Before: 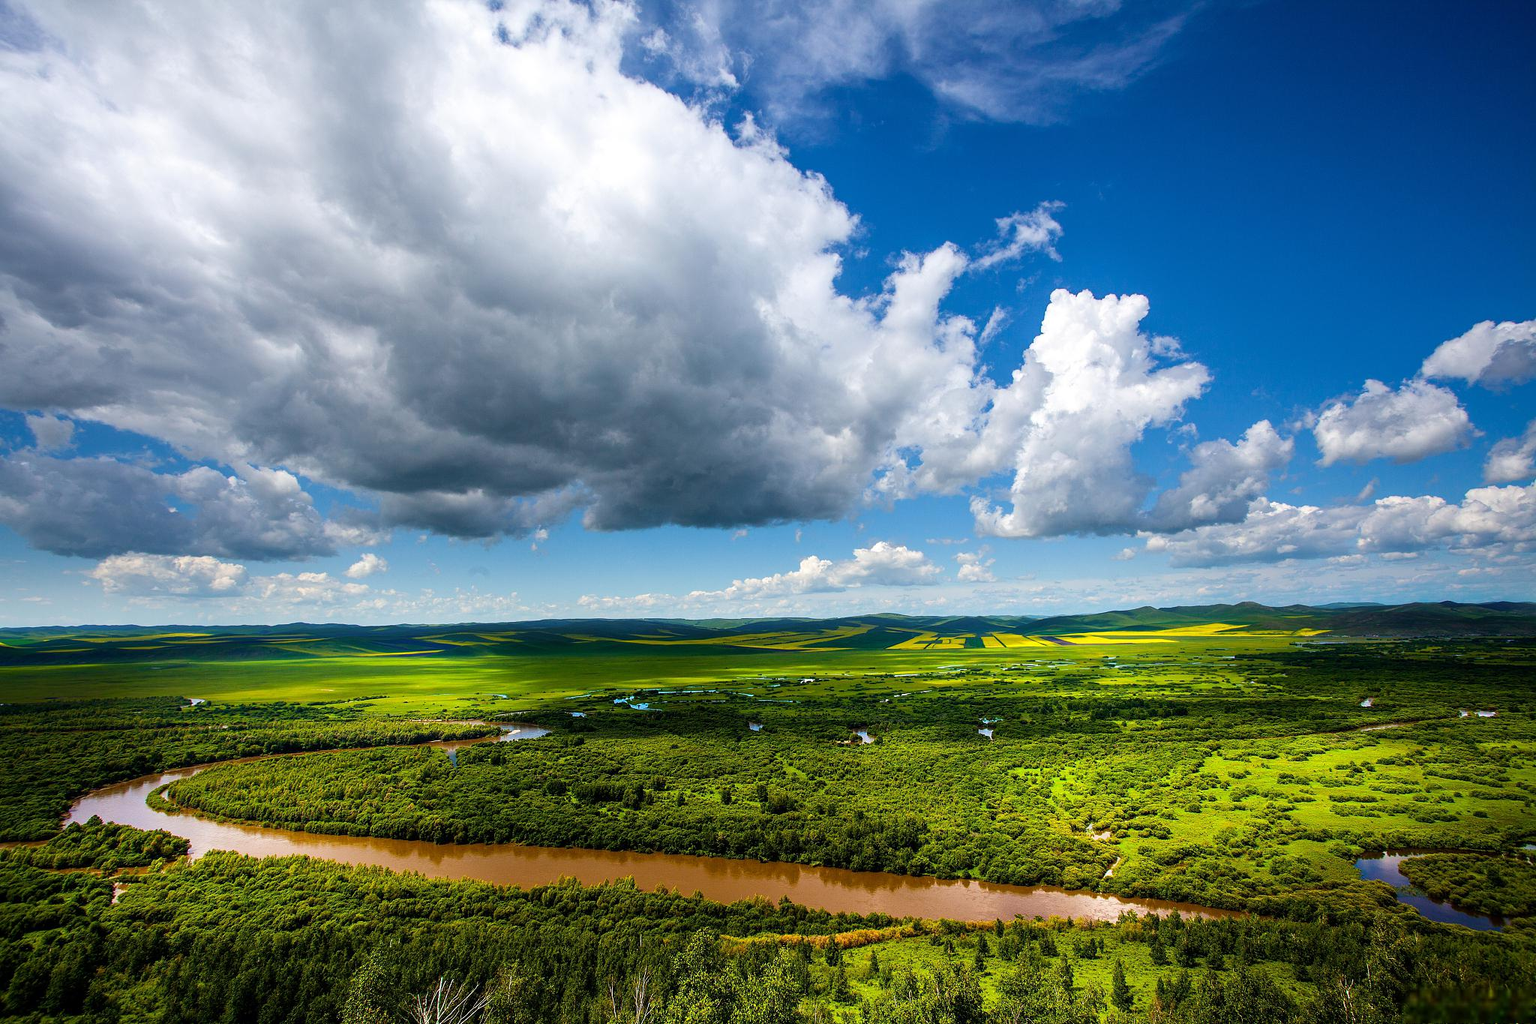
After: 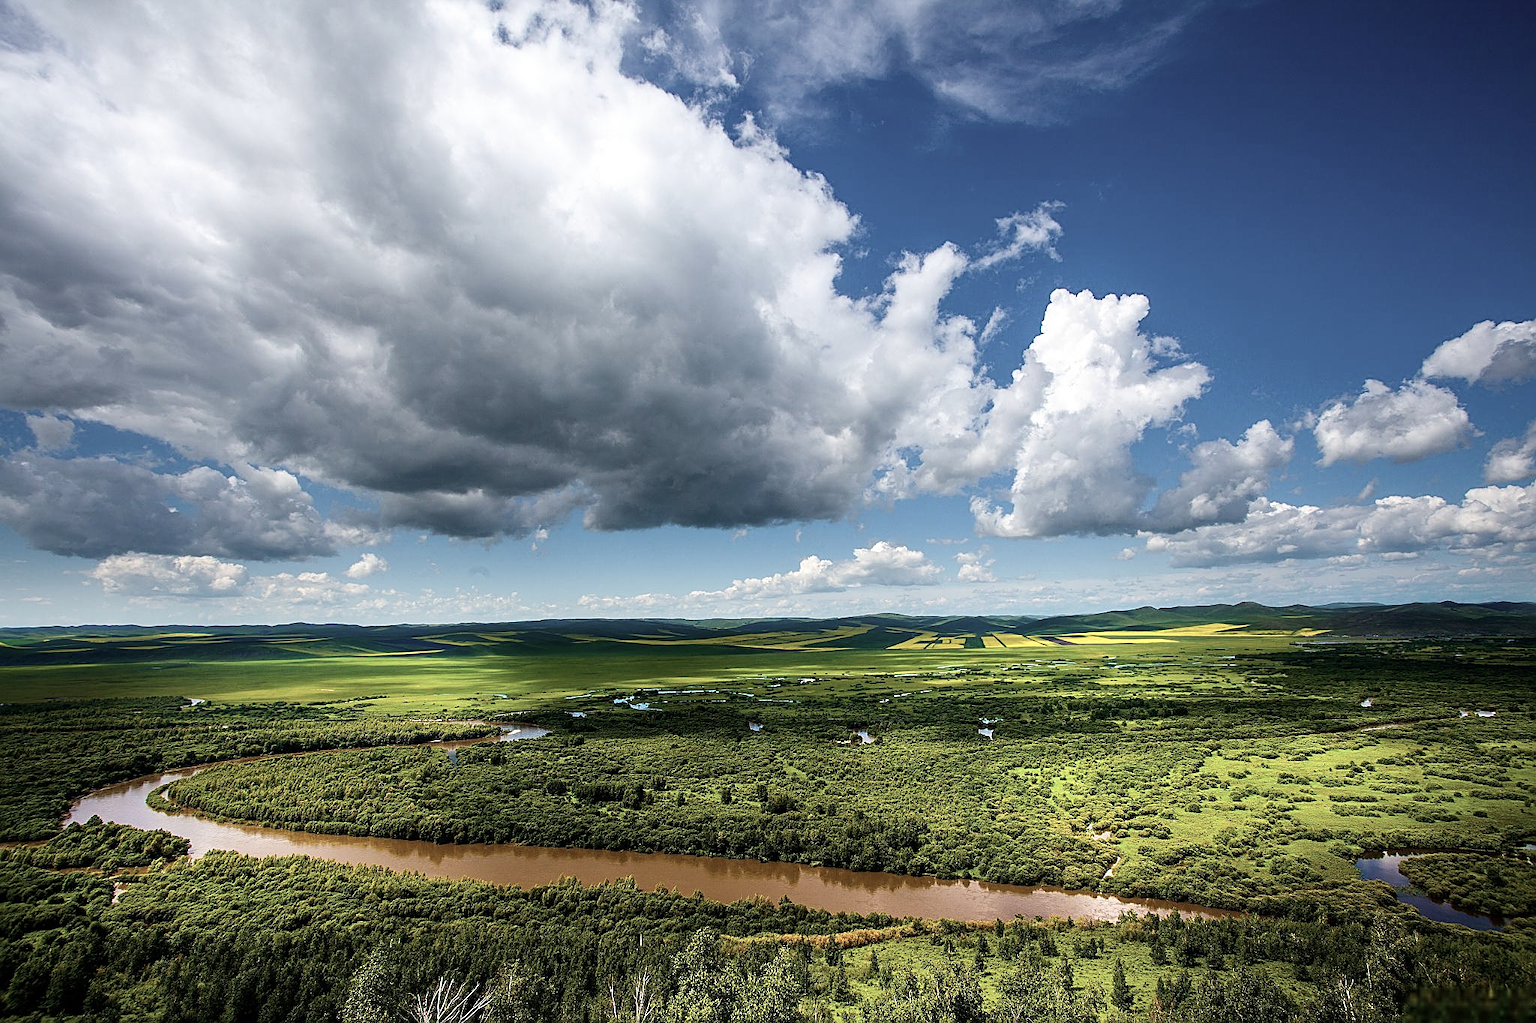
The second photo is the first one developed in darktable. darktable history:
color correction: highlights b* 0.044, saturation 0.508
sharpen: on, module defaults
contrast brightness saturation: contrast 0.093, saturation 0.27
